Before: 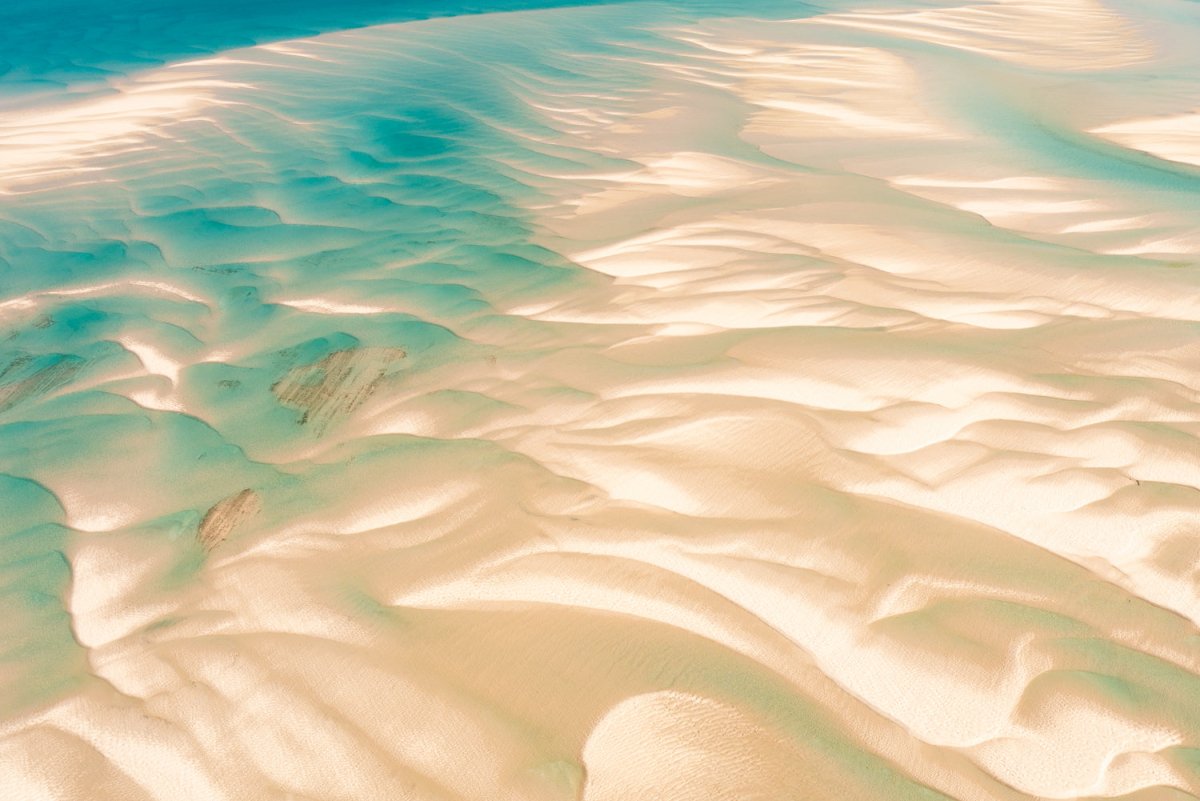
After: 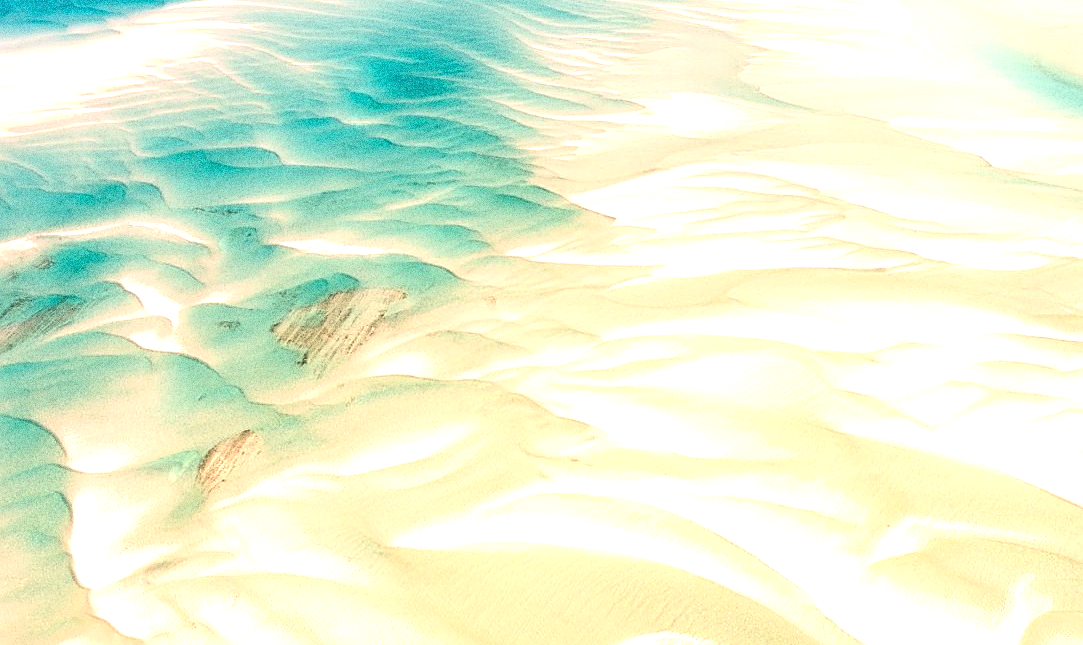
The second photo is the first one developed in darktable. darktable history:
grain: coarseness 10.62 ISO, strength 55.56%
sharpen: on, module defaults
tone equalizer: -8 EV -1.08 EV, -7 EV -1.01 EV, -6 EV -0.867 EV, -5 EV -0.578 EV, -3 EV 0.578 EV, -2 EV 0.867 EV, -1 EV 1.01 EV, +0 EV 1.08 EV, edges refinement/feathering 500, mask exposure compensation -1.57 EV, preserve details no
crop: top 7.49%, right 9.717%, bottom 11.943%
